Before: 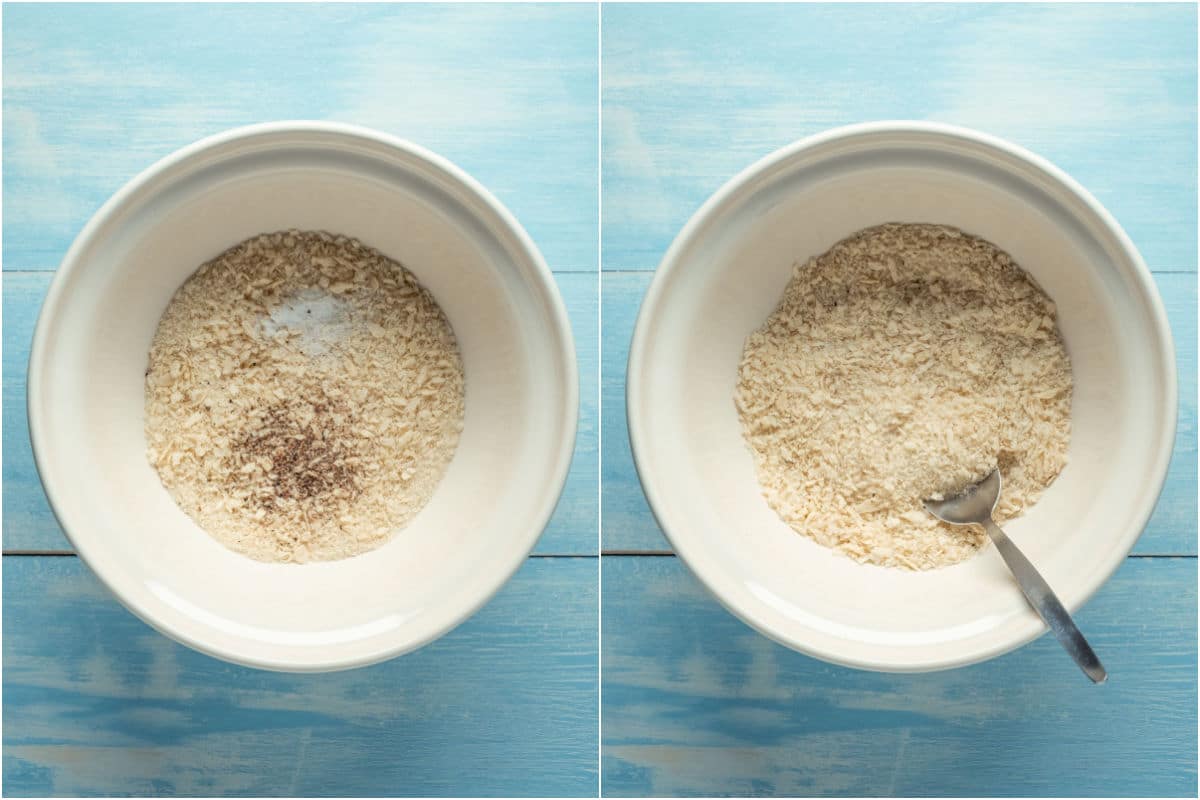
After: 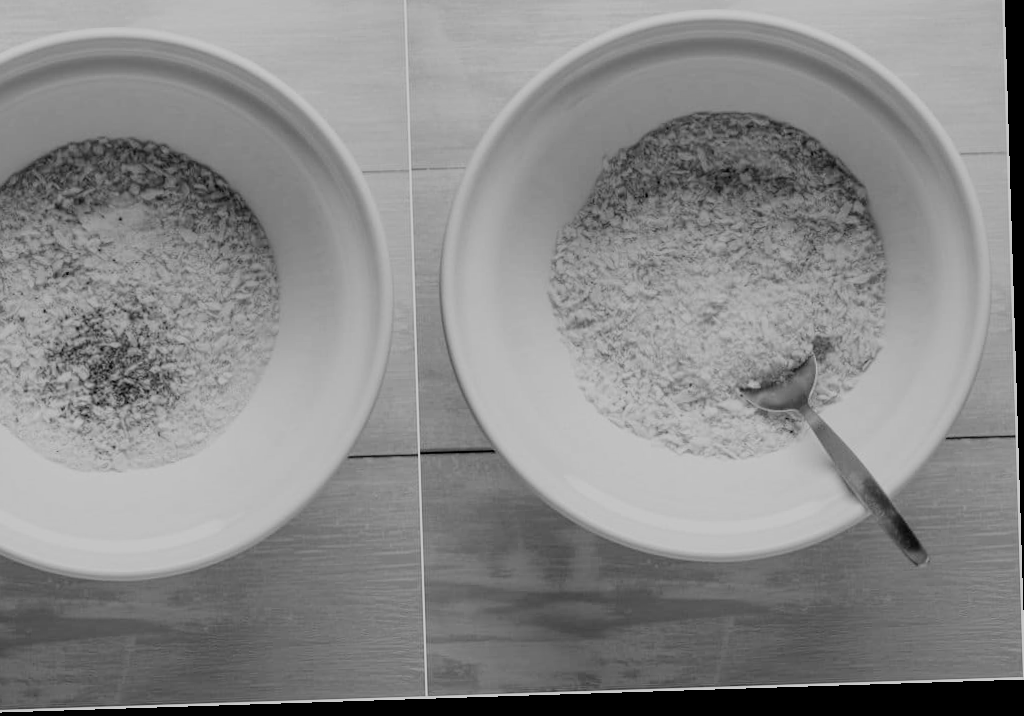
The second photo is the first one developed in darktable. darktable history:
crop: left 16.315%, top 14.246%
monochrome: on, module defaults
rotate and perspective: rotation -1.77°, lens shift (horizontal) 0.004, automatic cropping off
filmic rgb: middle gray luminance 29%, black relative exposure -10.3 EV, white relative exposure 5.5 EV, threshold 6 EV, target black luminance 0%, hardness 3.95, latitude 2.04%, contrast 1.132, highlights saturation mix 5%, shadows ↔ highlights balance 15.11%, add noise in highlights 0, preserve chrominance no, color science v3 (2019), use custom middle-gray values true, iterations of high-quality reconstruction 0, contrast in highlights soft, enable highlight reconstruction true
color balance rgb: linear chroma grading › global chroma 15%, perceptual saturation grading › global saturation 30%
